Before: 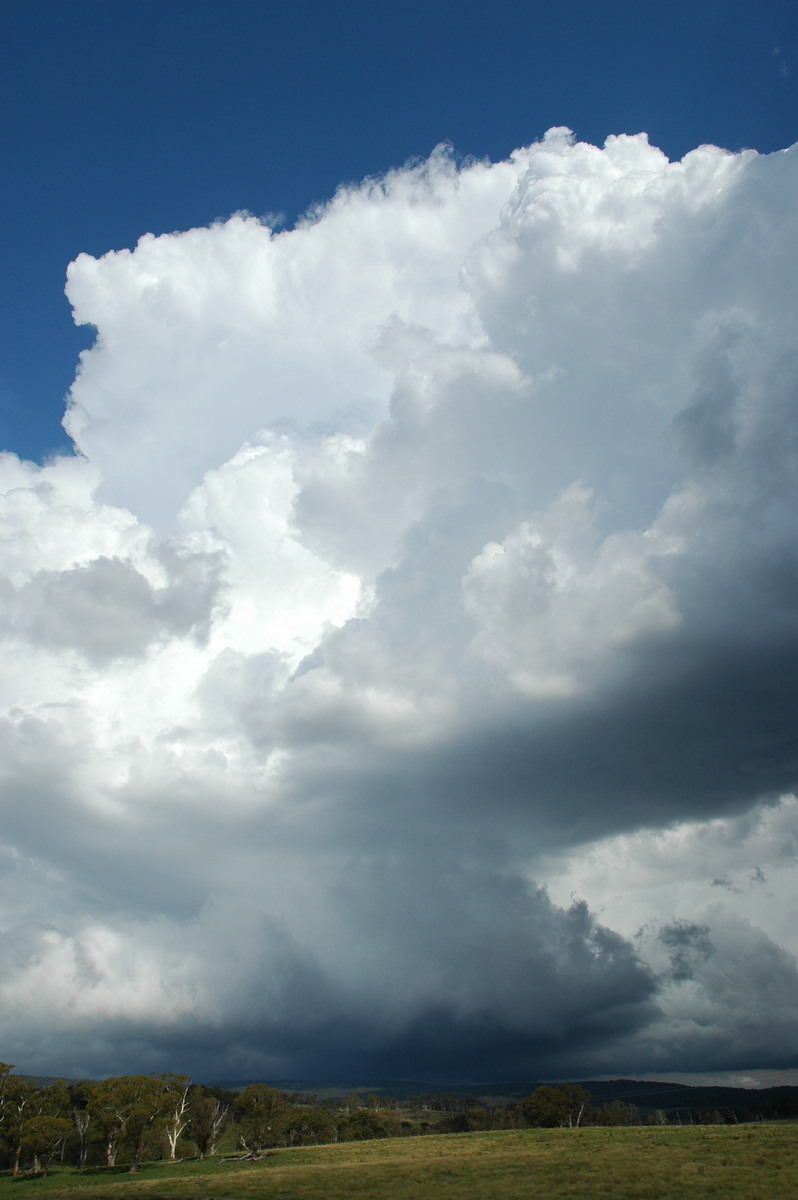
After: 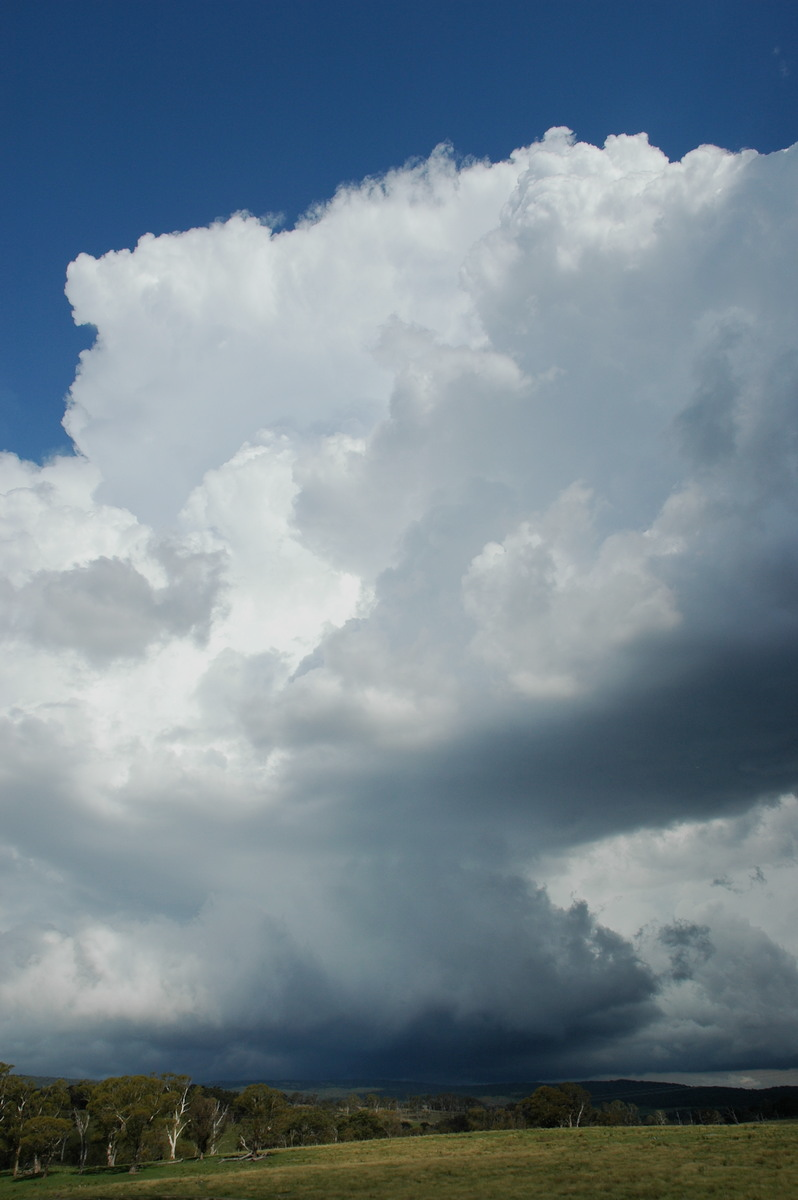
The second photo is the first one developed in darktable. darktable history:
filmic rgb: black relative exposure -14.98 EV, white relative exposure 3 EV, target black luminance 0%, hardness 9.36, latitude 98.67%, contrast 0.914, shadows ↔ highlights balance 0.477%
